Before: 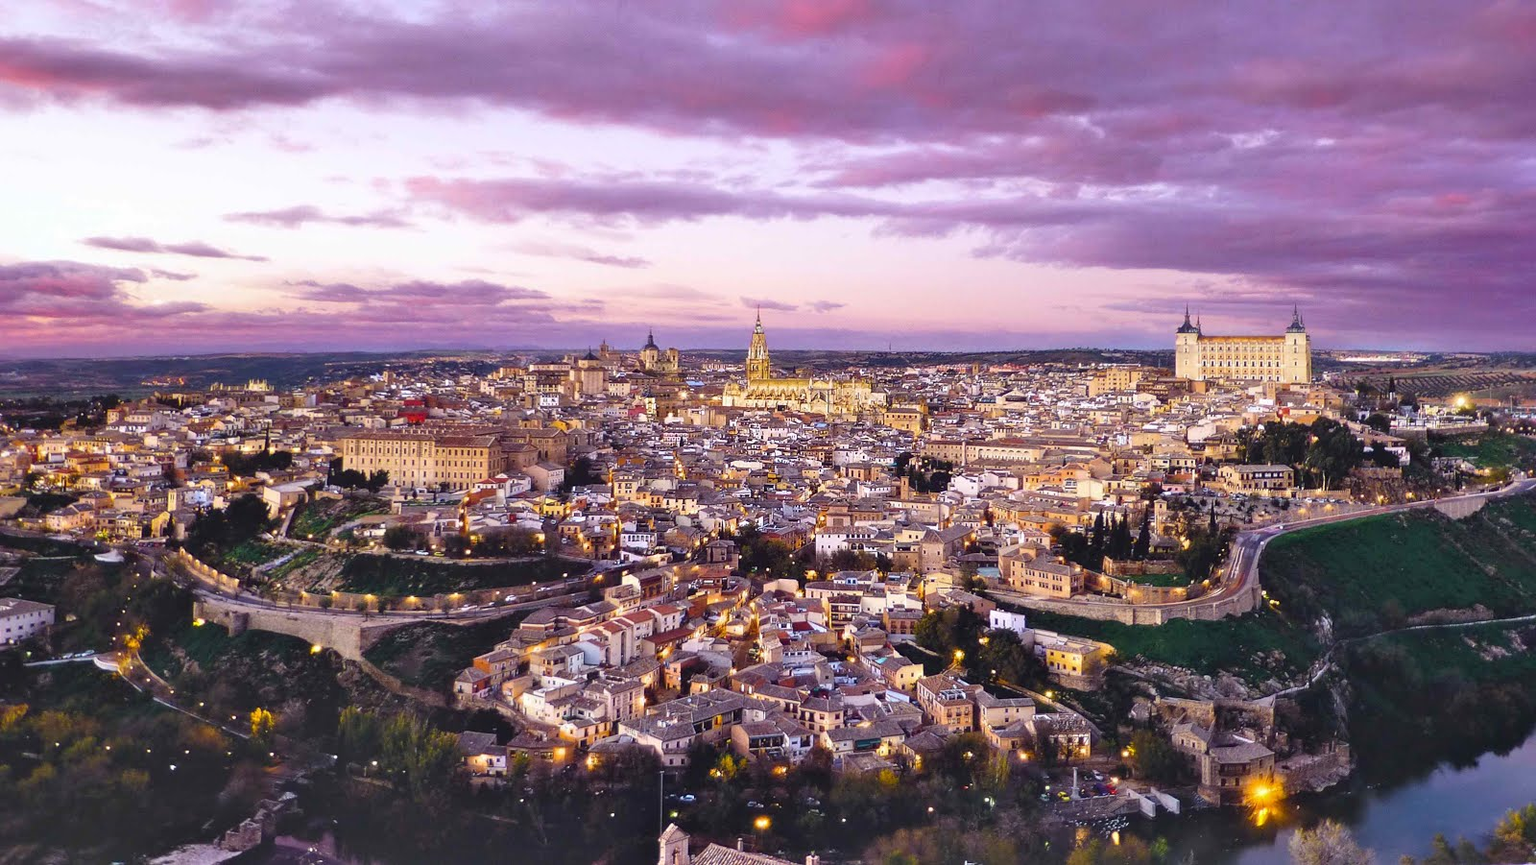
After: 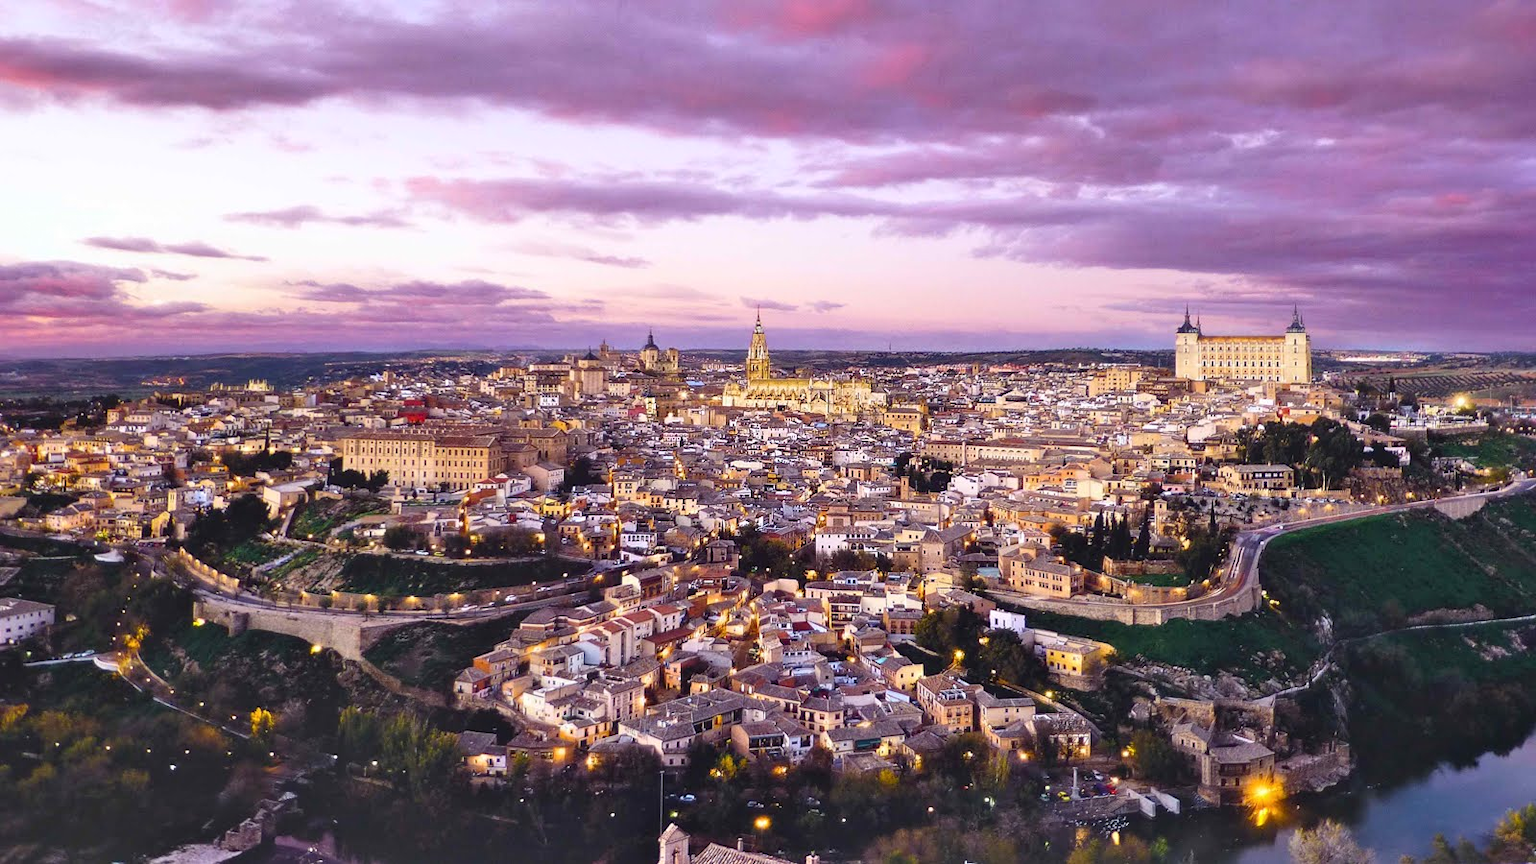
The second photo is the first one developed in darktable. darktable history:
contrast brightness saturation: contrast 0.099, brightness 0.019, saturation 0.016
